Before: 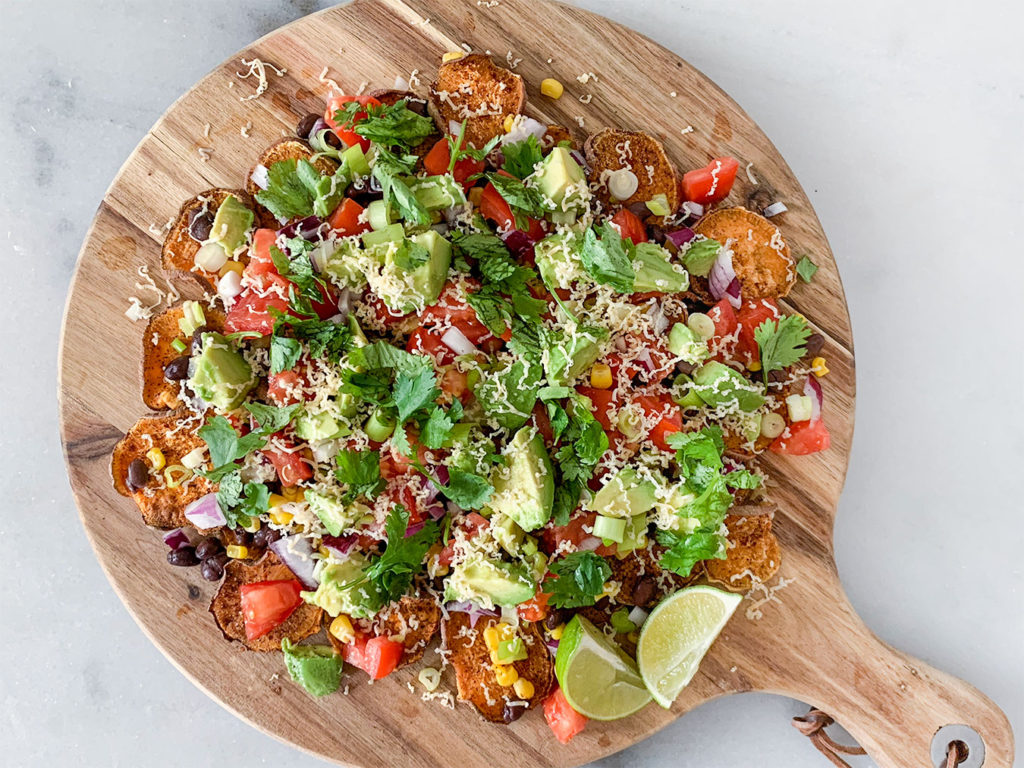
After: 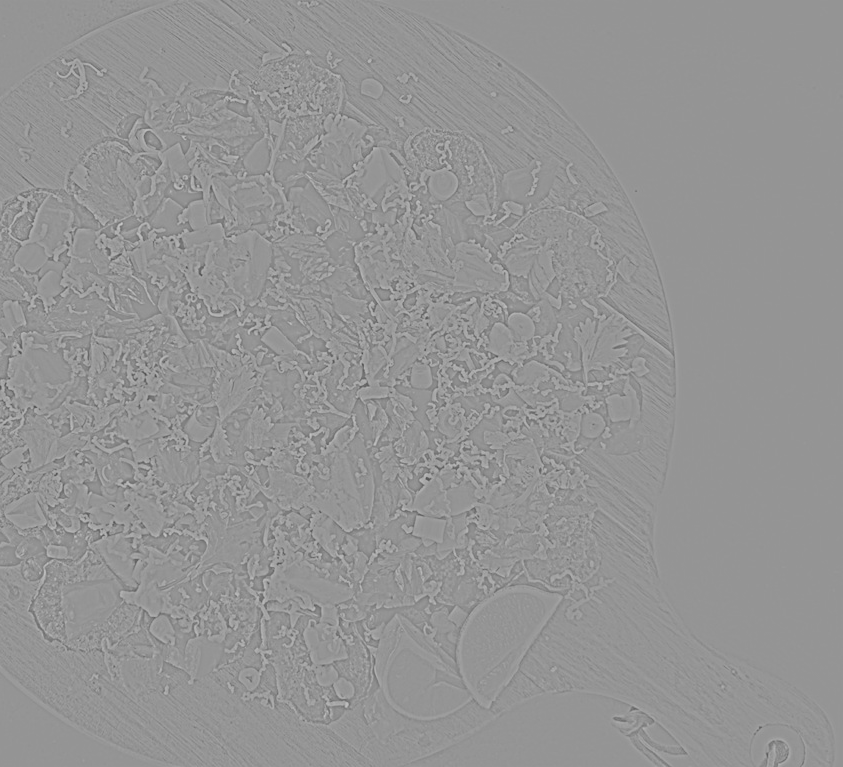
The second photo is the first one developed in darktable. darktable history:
highpass: sharpness 9.84%, contrast boost 9.94%
tone curve: curves: ch0 [(0, 0) (0.003, 0.004) (0.011, 0.015) (0.025, 0.033) (0.044, 0.058) (0.069, 0.091) (0.1, 0.131) (0.136, 0.179) (0.177, 0.233) (0.224, 0.295) (0.277, 0.364) (0.335, 0.434) (0.399, 0.51) (0.468, 0.583) (0.543, 0.654) (0.623, 0.724) (0.709, 0.789) (0.801, 0.852) (0.898, 0.924) (1, 1)], preserve colors none
crop: left 17.582%, bottom 0.031%
